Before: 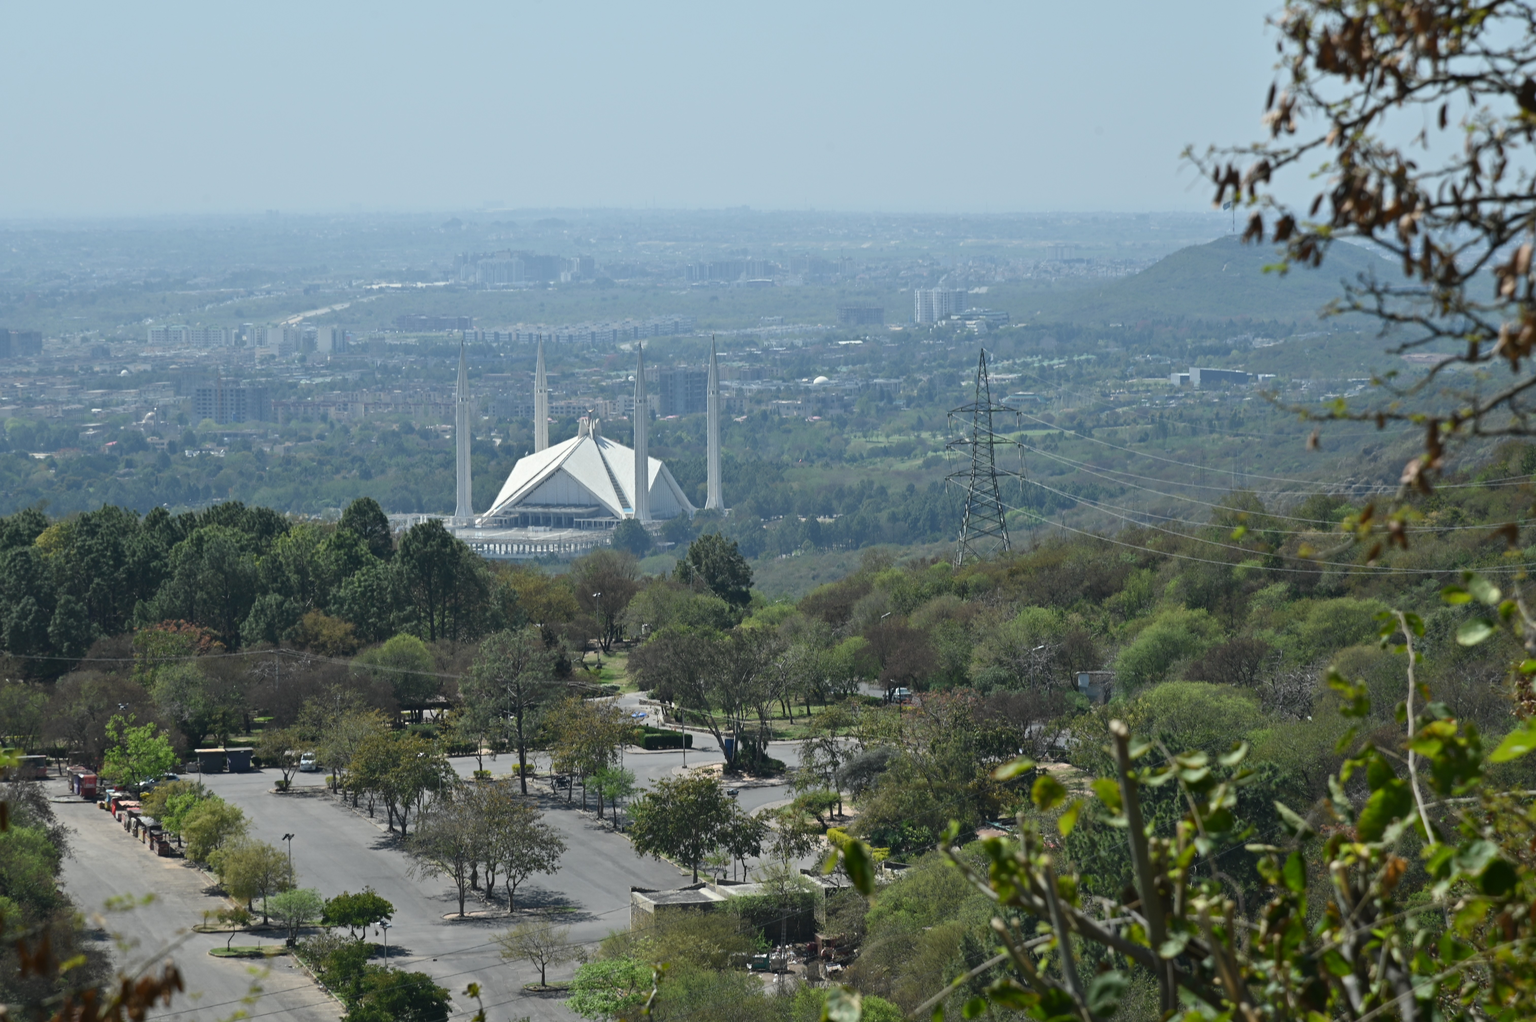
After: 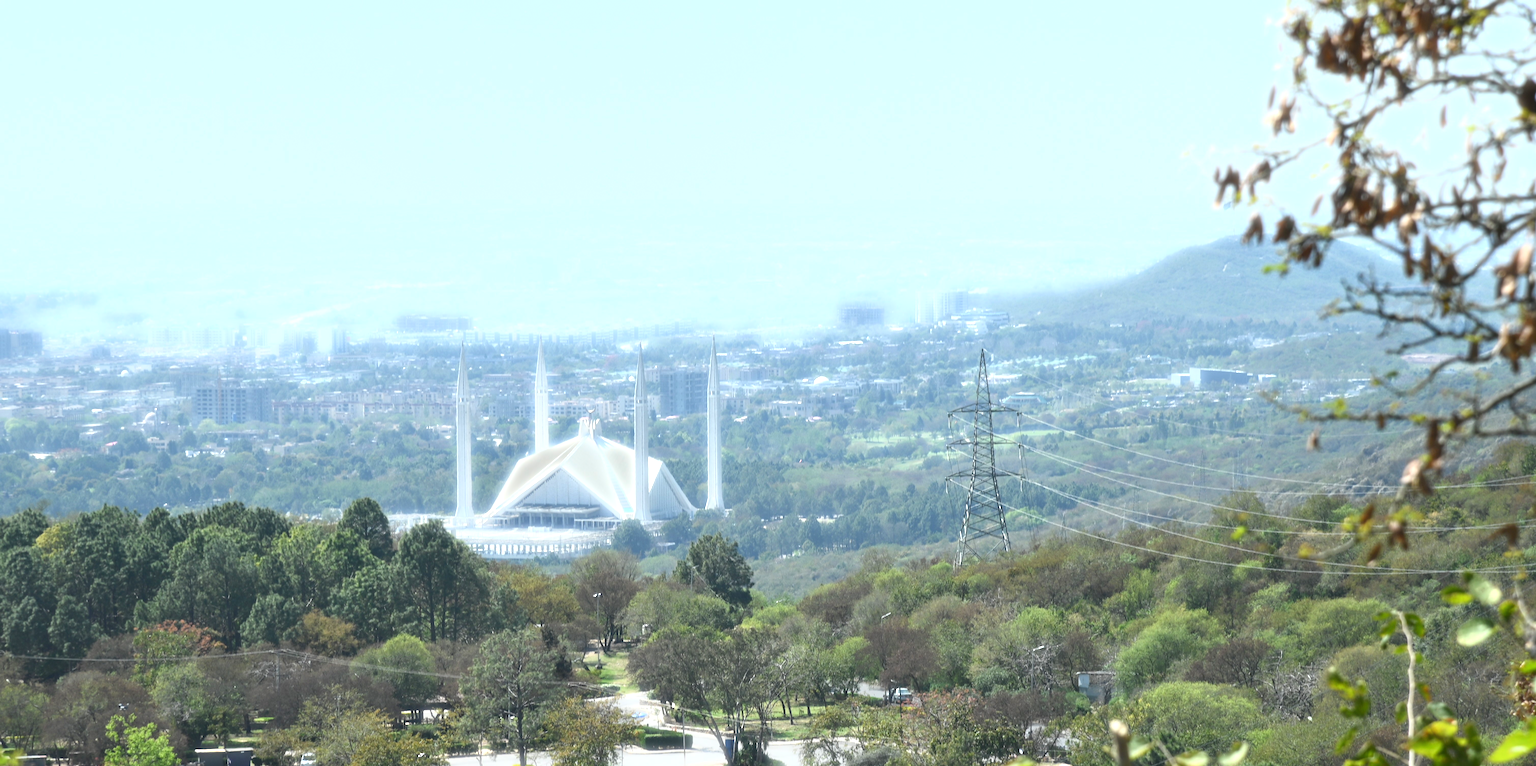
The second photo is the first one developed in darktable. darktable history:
crop: bottom 24.967%
exposure: black level correction 0, exposure 1.2 EV, compensate exposure bias true, compensate highlight preservation false
bloom: size 5%, threshold 95%, strength 15%
